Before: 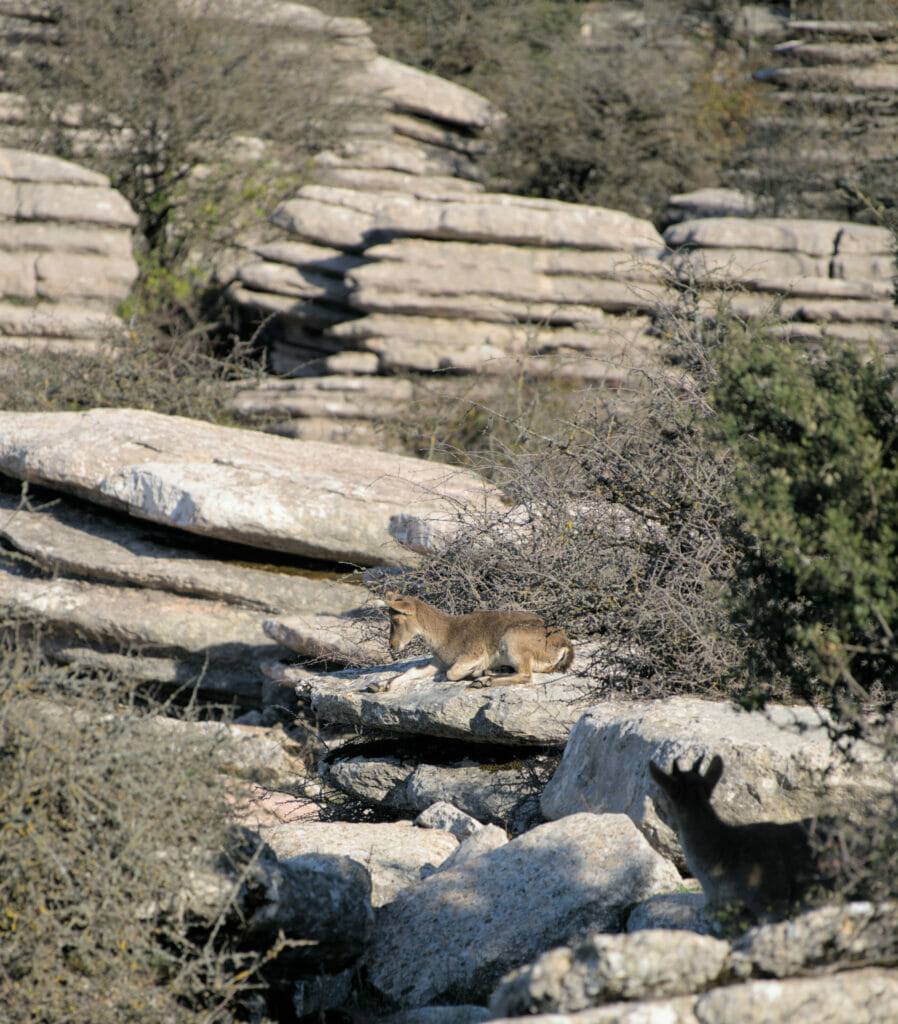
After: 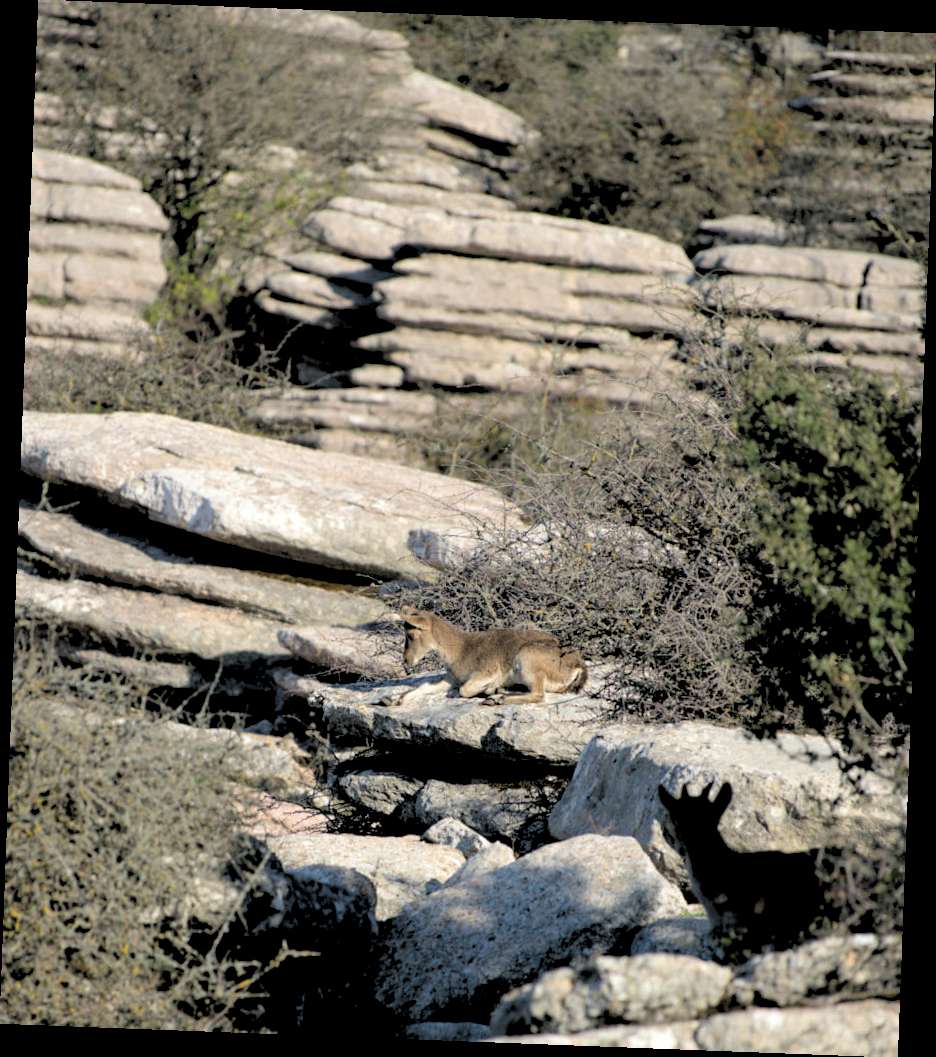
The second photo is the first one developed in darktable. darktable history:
rgb levels: levels [[0.029, 0.461, 0.922], [0, 0.5, 1], [0, 0.5, 1]]
rotate and perspective: rotation 2.17°, automatic cropping off
